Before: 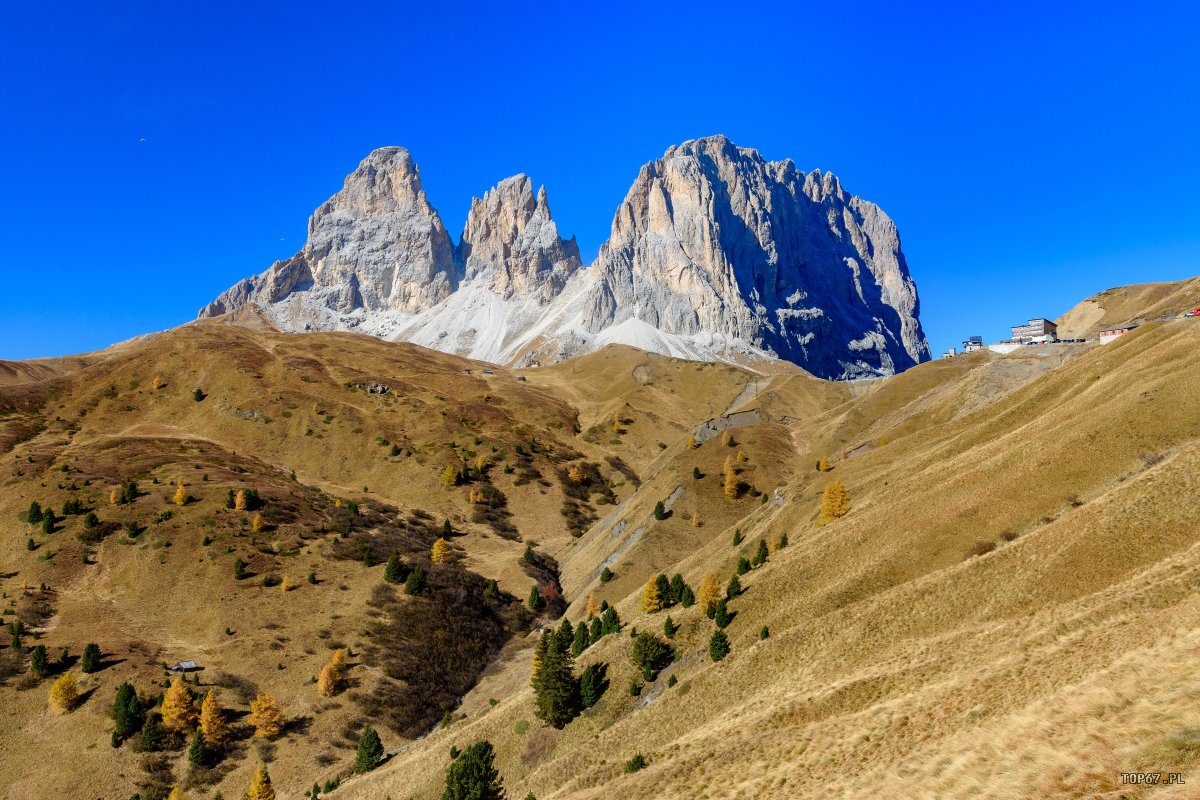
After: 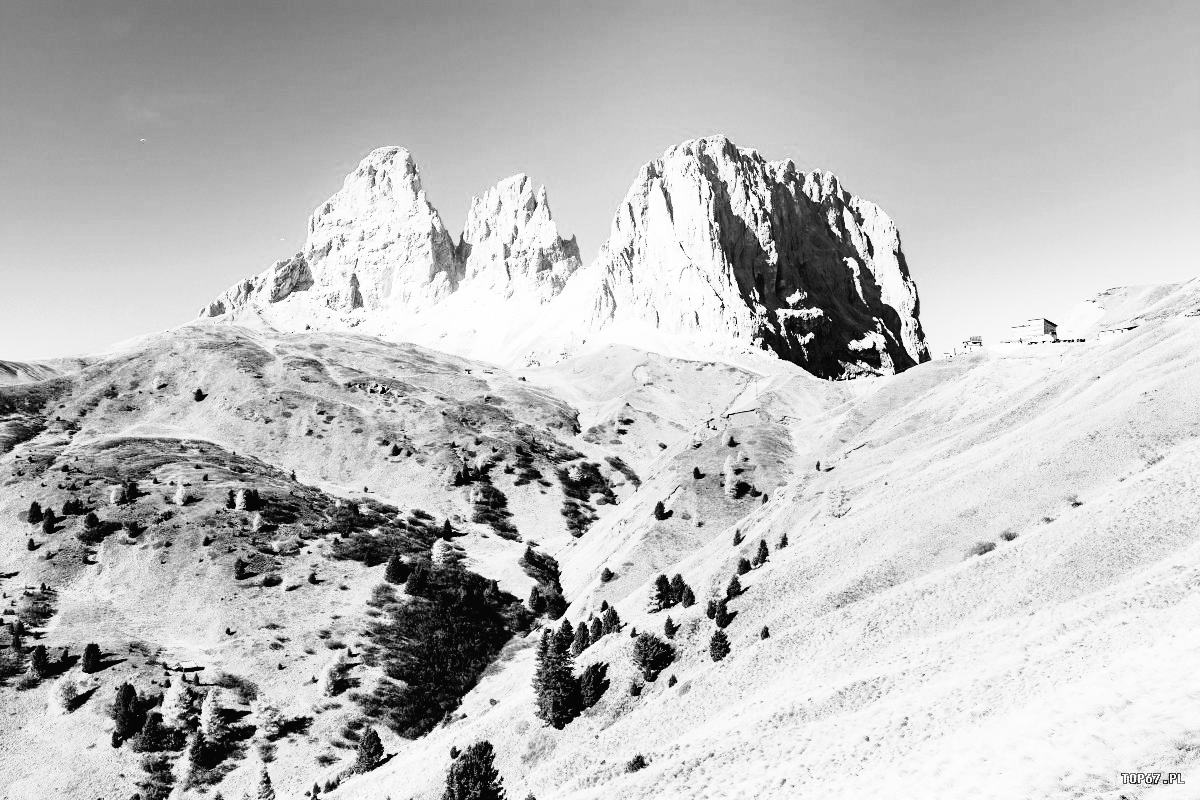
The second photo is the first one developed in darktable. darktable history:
monochrome: on, module defaults
tone curve: curves: ch0 [(0, 0.016) (0.11, 0.039) (0.259, 0.235) (0.383, 0.437) (0.499, 0.597) (0.733, 0.867) (0.843, 0.948) (1, 1)], color space Lab, linked channels, preserve colors none
base curve: curves: ch0 [(0, 0) (0.007, 0.004) (0.027, 0.03) (0.046, 0.07) (0.207, 0.54) (0.442, 0.872) (0.673, 0.972) (1, 1)], preserve colors none
